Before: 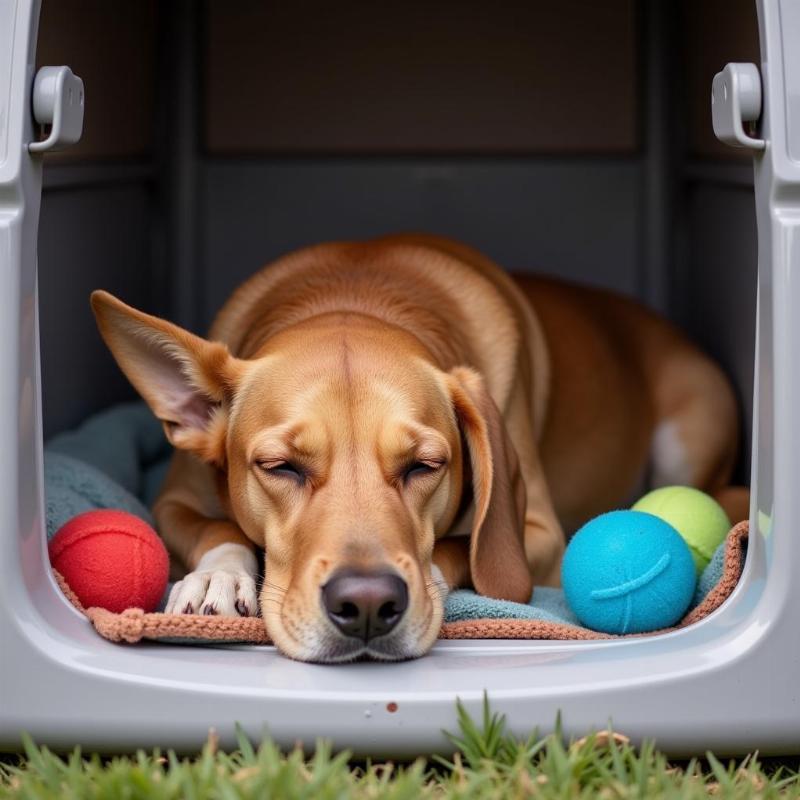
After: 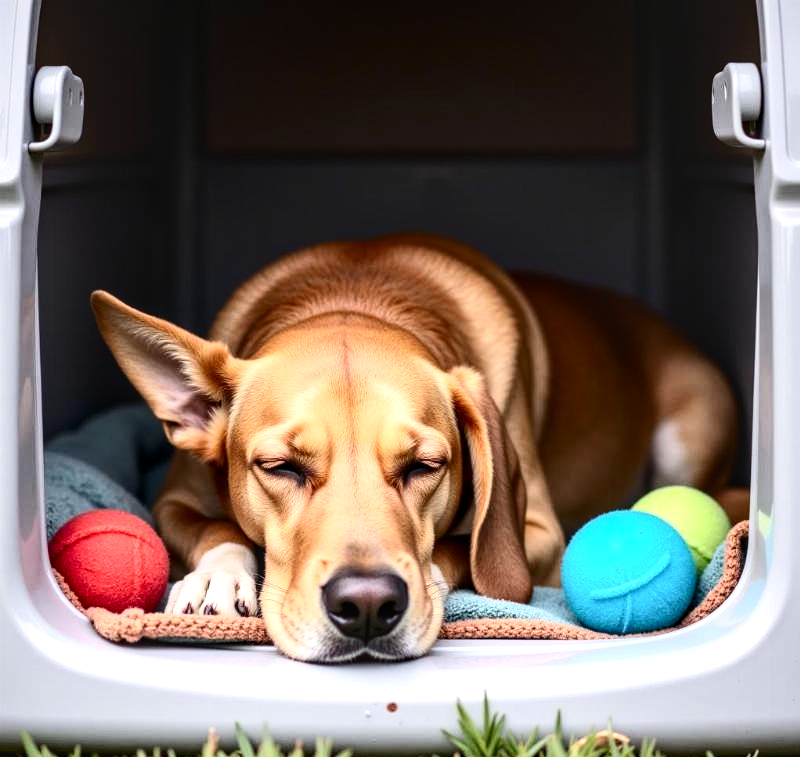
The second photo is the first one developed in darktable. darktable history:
tone equalizer: -8 EV -0.773 EV, -7 EV -0.666 EV, -6 EV -0.574 EV, -5 EV -0.364 EV, -3 EV 0.377 EV, -2 EV 0.6 EV, -1 EV 0.694 EV, +0 EV 0.781 EV
local contrast: detail 130%
crop and rotate: top 0.005%, bottom 5.279%
contrast brightness saturation: contrast 0.276
